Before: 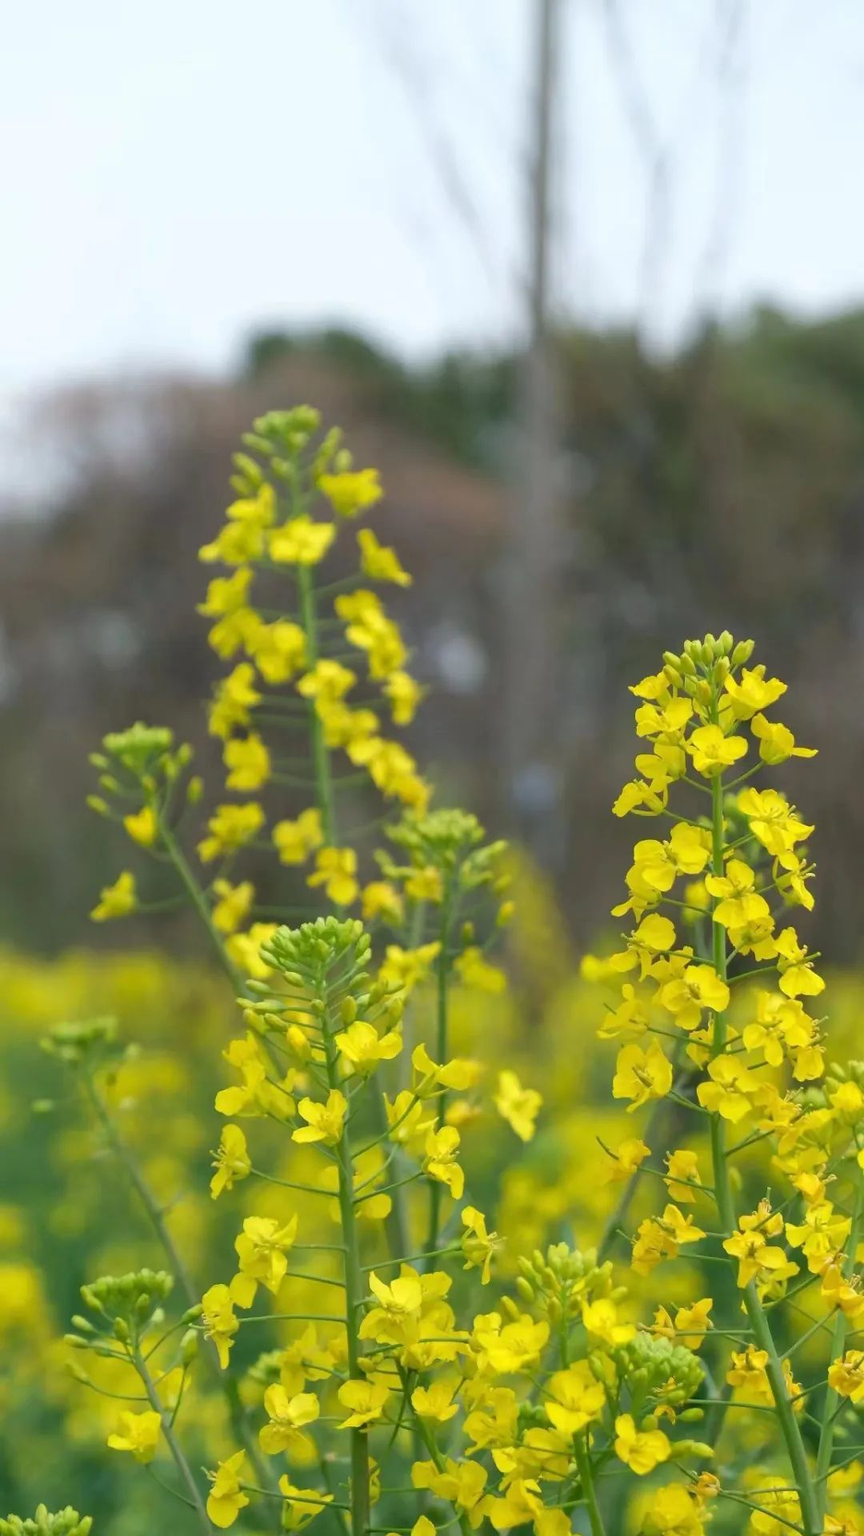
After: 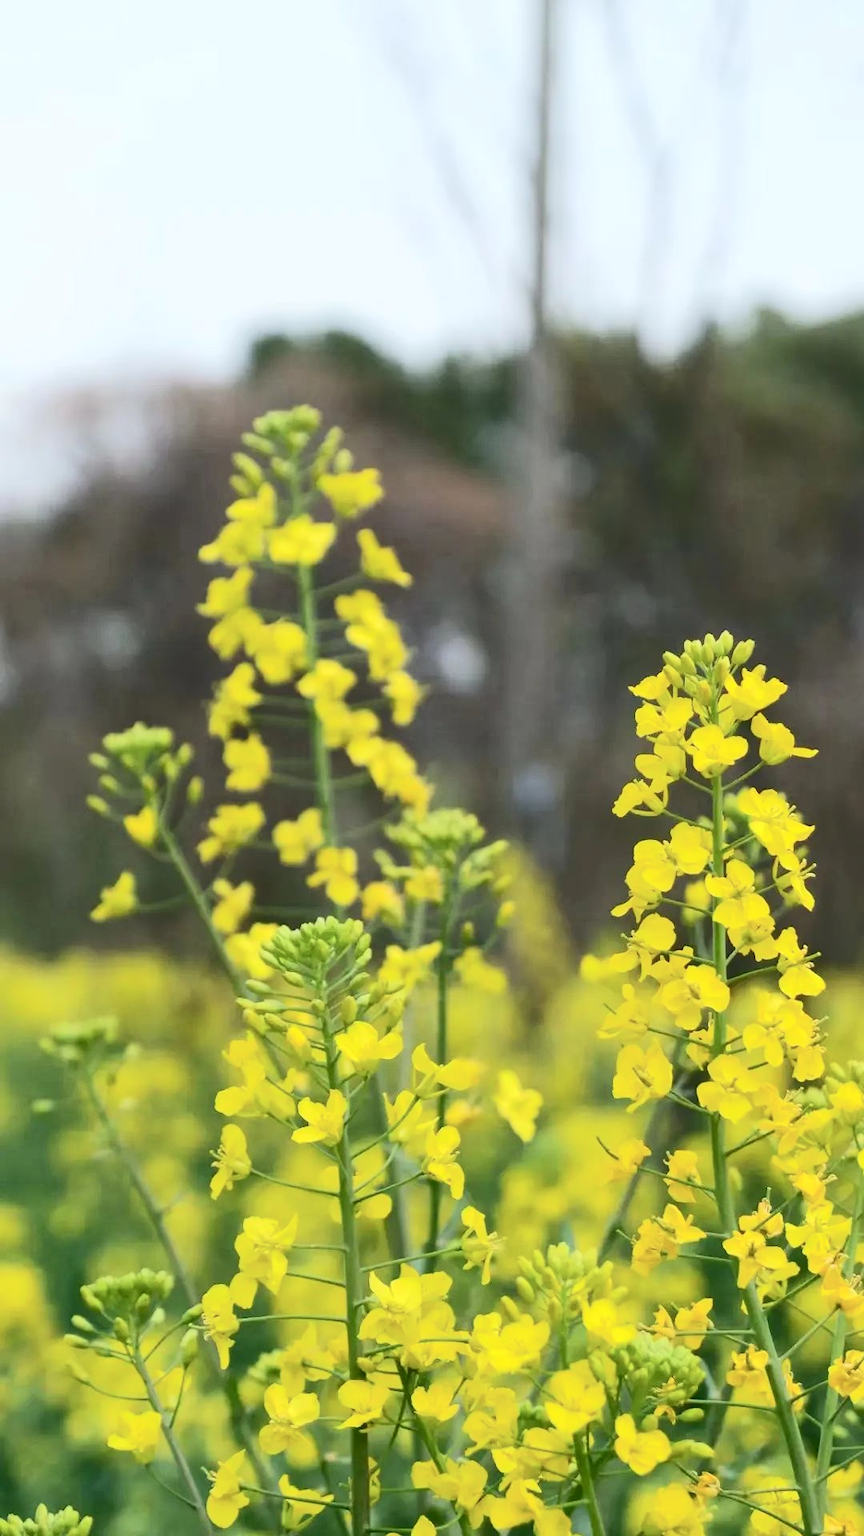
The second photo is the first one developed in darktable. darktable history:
tone curve: curves: ch0 [(0, 0) (0.003, 0.145) (0.011, 0.15) (0.025, 0.15) (0.044, 0.156) (0.069, 0.161) (0.1, 0.169) (0.136, 0.175) (0.177, 0.184) (0.224, 0.196) (0.277, 0.234) (0.335, 0.291) (0.399, 0.391) (0.468, 0.505) (0.543, 0.633) (0.623, 0.742) (0.709, 0.826) (0.801, 0.882) (0.898, 0.93) (1, 1)], color space Lab, independent channels, preserve colors none
